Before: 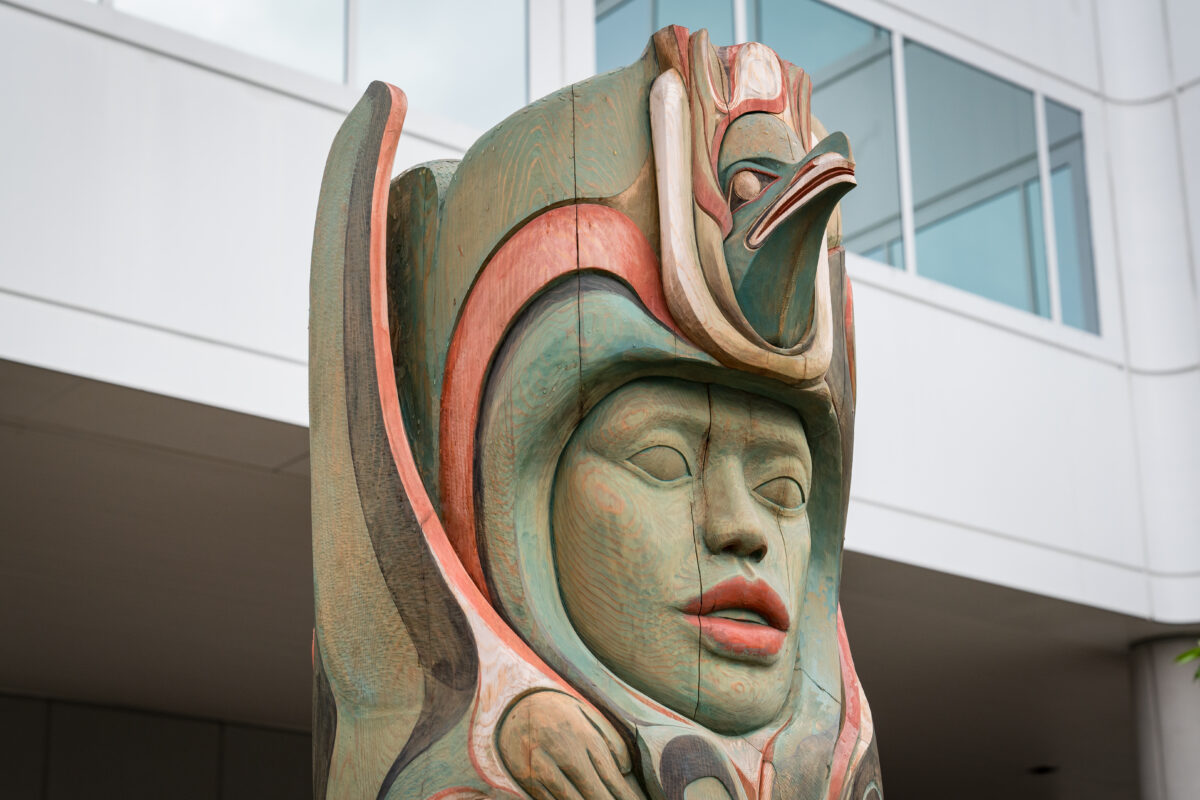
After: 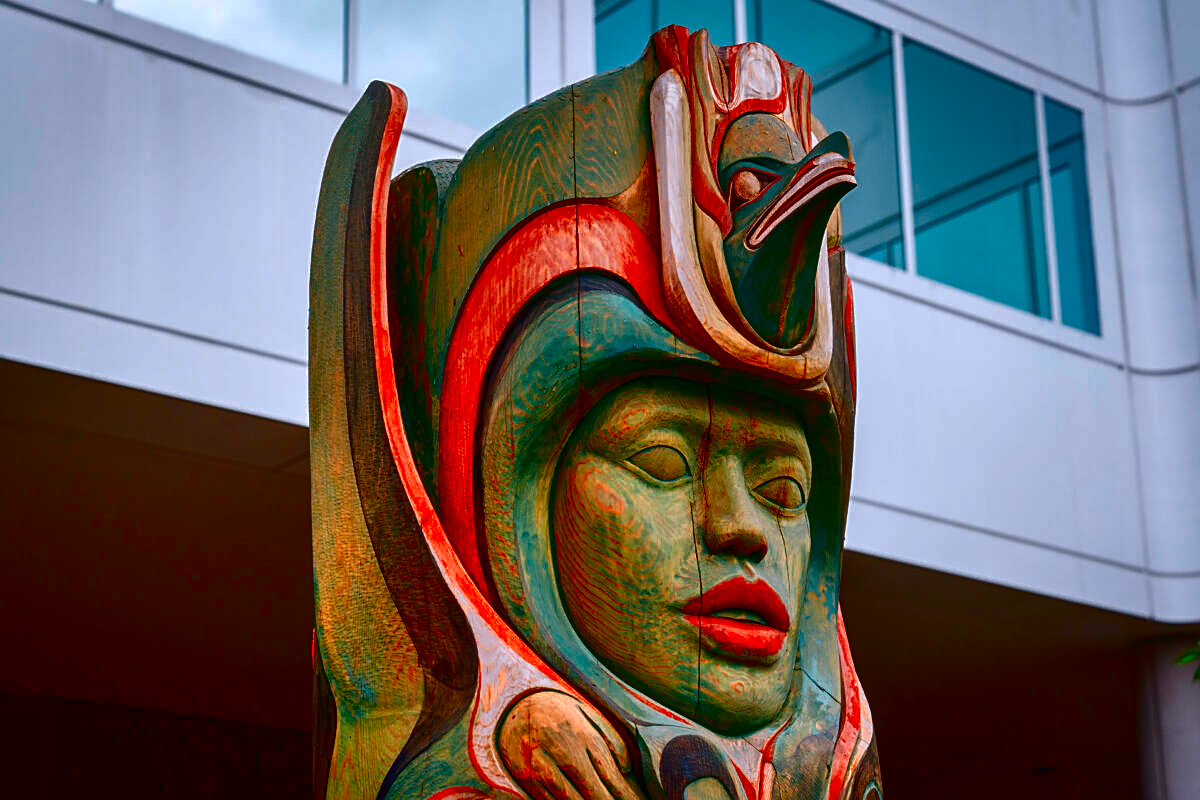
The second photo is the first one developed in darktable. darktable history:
shadows and highlights: soften with gaussian
sharpen: on, module defaults
local contrast: detail 109%
color calibration: illuminant as shot in camera, x 0.358, y 0.373, temperature 4628.91 K, saturation algorithm version 1 (2020)
contrast brightness saturation: brightness -0.983, saturation 0.992
color balance rgb: perceptual saturation grading › global saturation 20%, perceptual saturation grading › highlights -25.651%, perceptual saturation grading › shadows 49.358%, perceptual brilliance grading › mid-tones 9.443%, perceptual brilliance grading › shadows 15.813%, global vibrance 25.329%
color zones: curves: ch0 [(0.018, 0.548) (0.224, 0.64) (0.425, 0.447) (0.675, 0.575) (0.732, 0.579)]; ch1 [(0.066, 0.487) (0.25, 0.5) (0.404, 0.43) (0.75, 0.421) (0.956, 0.421)]; ch2 [(0.044, 0.561) (0.215, 0.465) (0.399, 0.544) (0.465, 0.548) (0.614, 0.447) (0.724, 0.43) (0.882, 0.623) (0.956, 0.632)]
